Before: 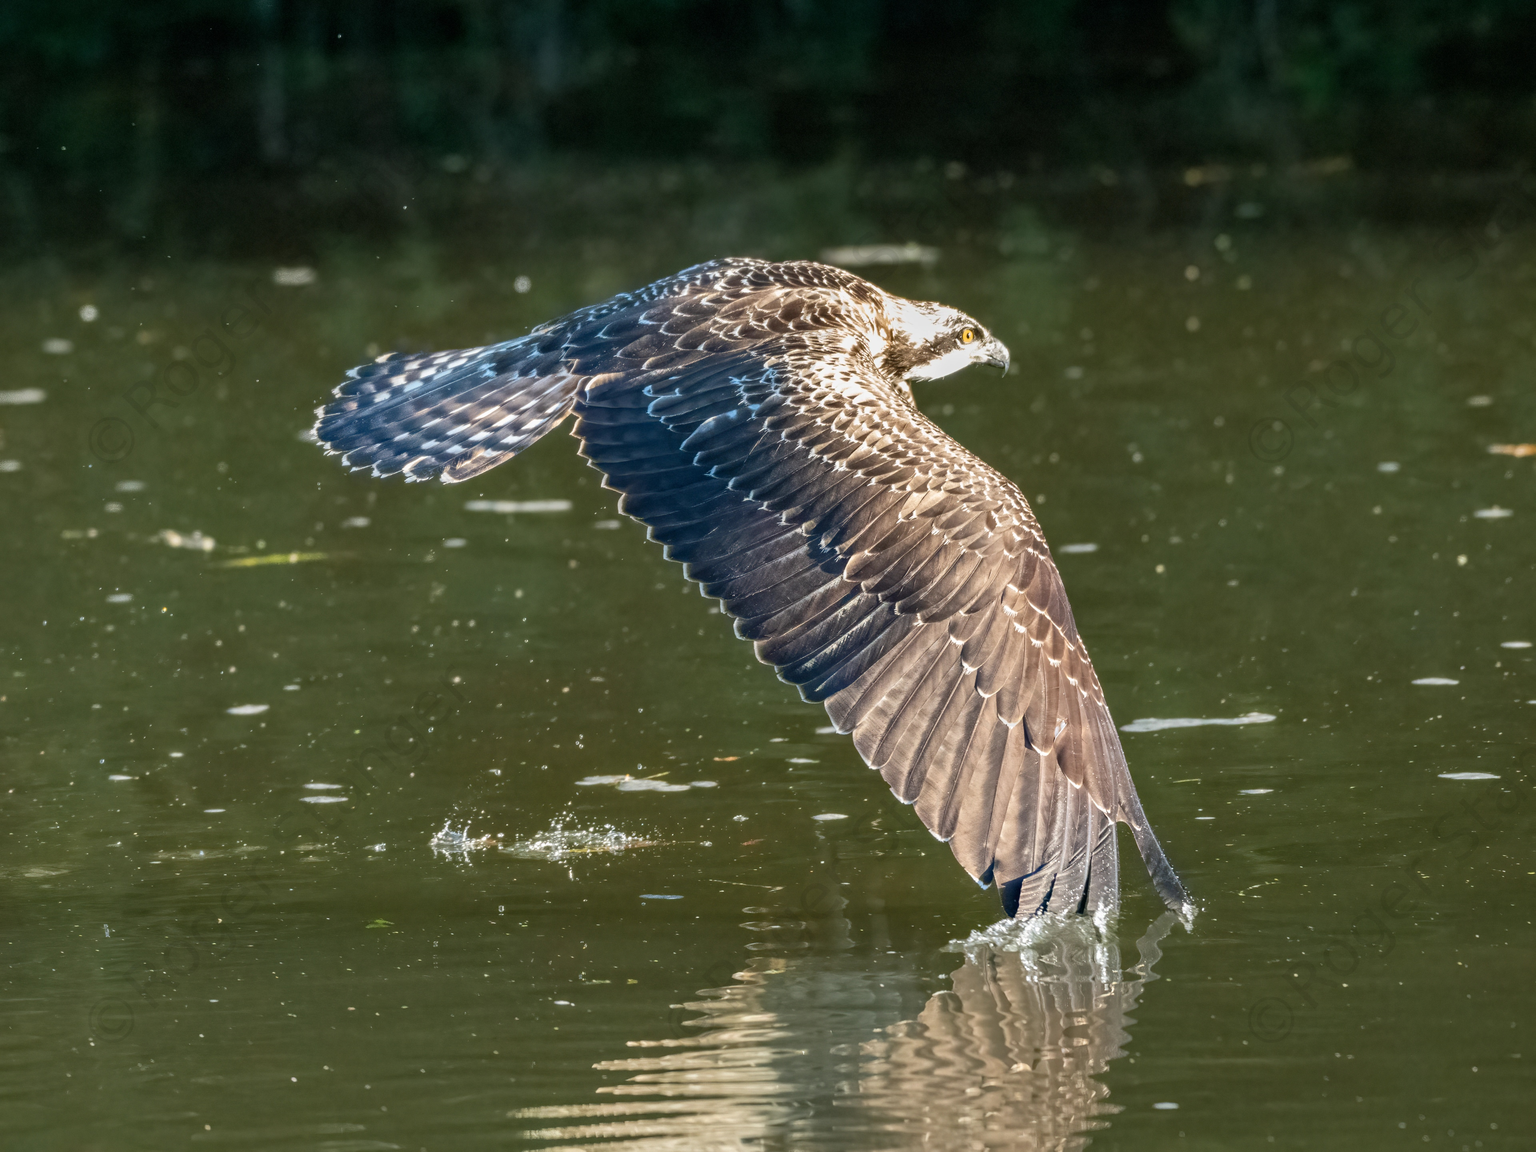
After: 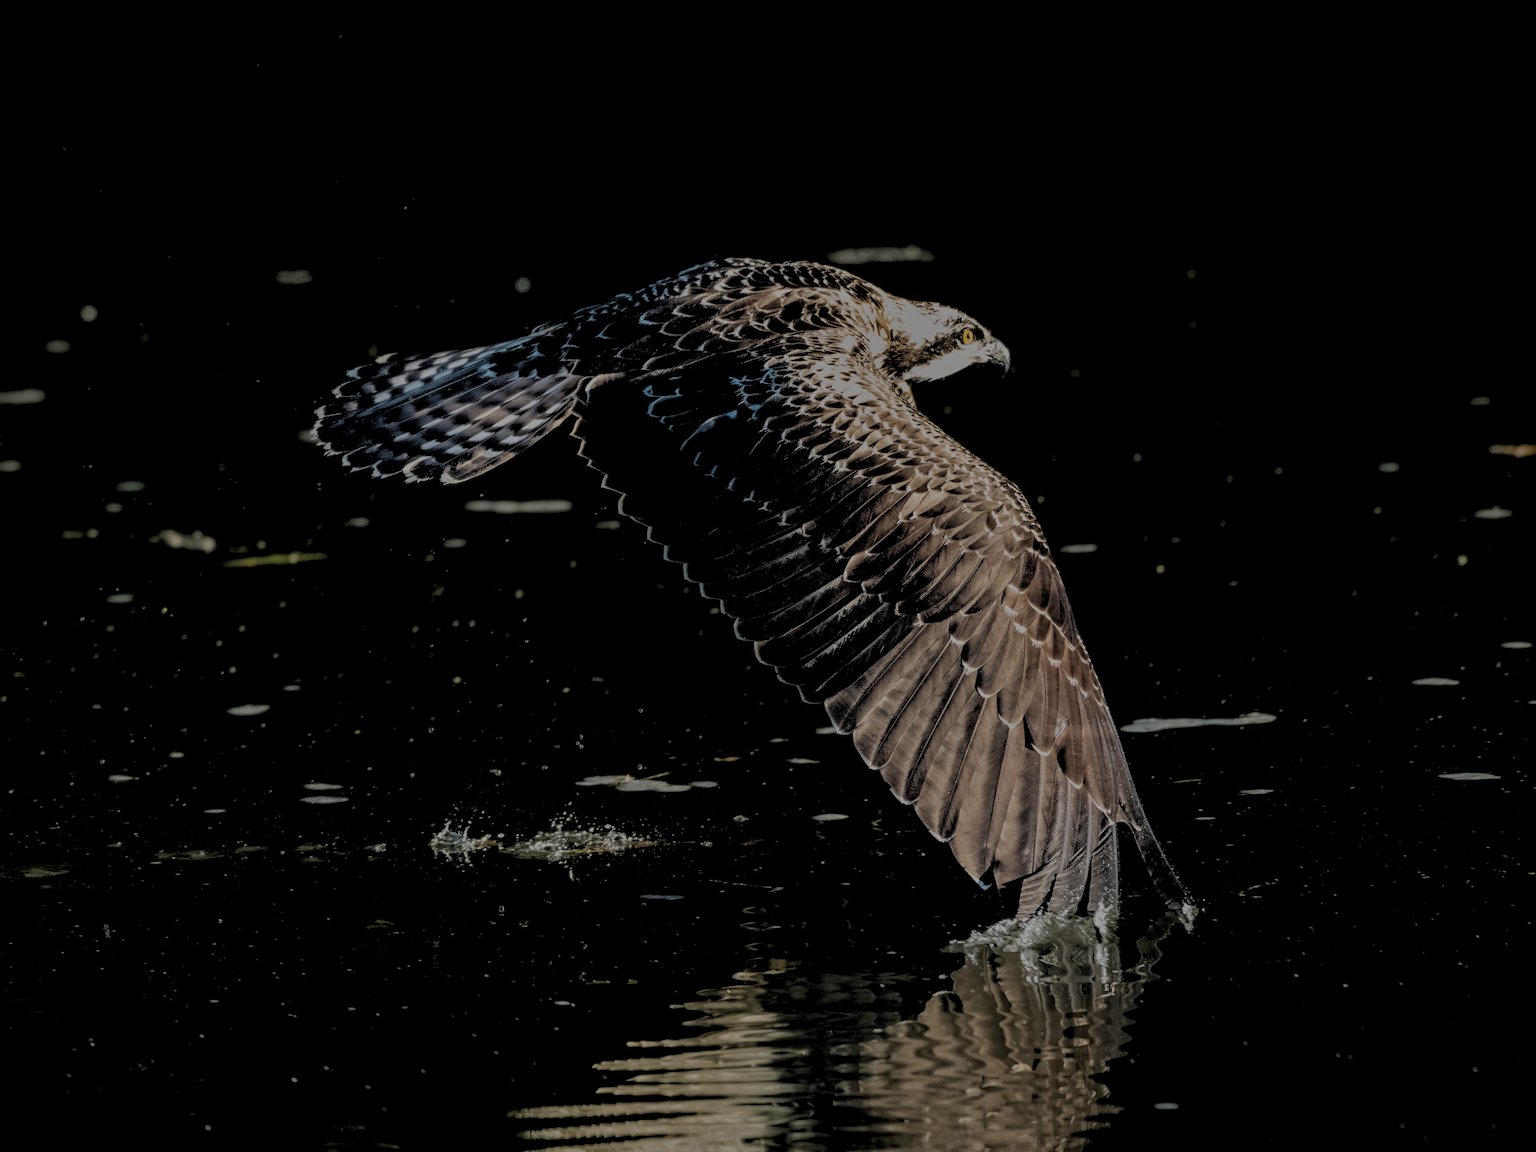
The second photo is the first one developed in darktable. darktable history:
tone equalizer: -8 EV -2 EV, -7 EV -2 EV, -6 EV -2 EV, -5 EV -2 EV, -4 EV -2 EV, -3 EV -2 EV, -2 EV -2 EV, -1 EV -1.63 EV, +0 EV -2 EV
rgb levels: levels [[0.029, 0.461, 0.922], [0, 0.5, 1], [0, 0.5, 1]]
